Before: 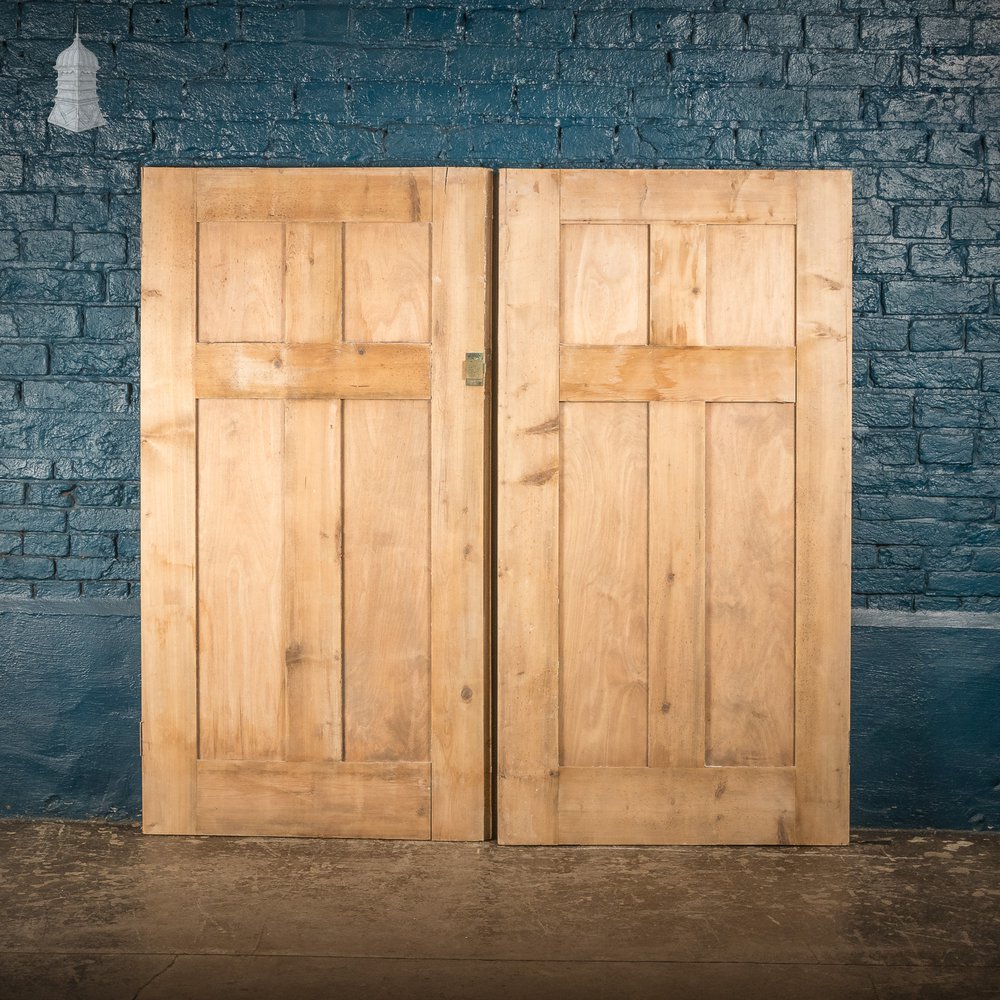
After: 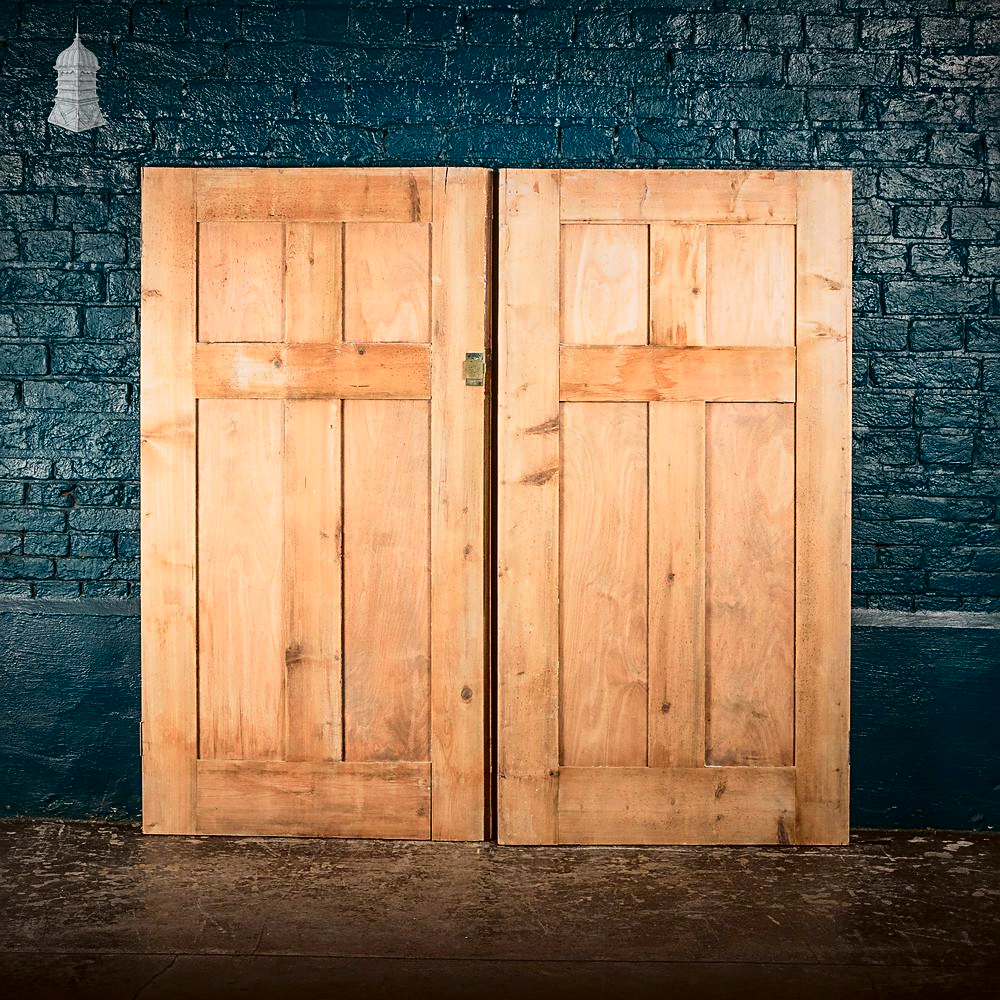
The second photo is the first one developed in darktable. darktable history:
tone curve: curves: ch0 [(0, 0) (0.068, 0.031) (0.183, 0.13) (0.341, 0.319) (0.547, 0.545) (0.828, 0.817) (1, 0.968)]; ch1 [(0, 0) (0.23, 0.166) (0.34, 0.308) (0.371, 0.337) (0.429, 0.408) (0.477, 0.466) (0.499, 0.5) (0.529, 0.528) (0.559, 0.578) (0.743, 0.798) (1, 1)]; ch2 [(0, 0) (0.431, 0.419) (0.495, 0.502) (0.524, 0.525) (0.568, 0.543) (0.6, 0.597) (0.634, 0.644) (0.728, 0.722) (1, 1)], color space Lab, independent channels, preserve colors none
contrast brightness saturation: contrast 0.201, brightness -0.108, saturation 0.1
sharpen: on, module defaults
